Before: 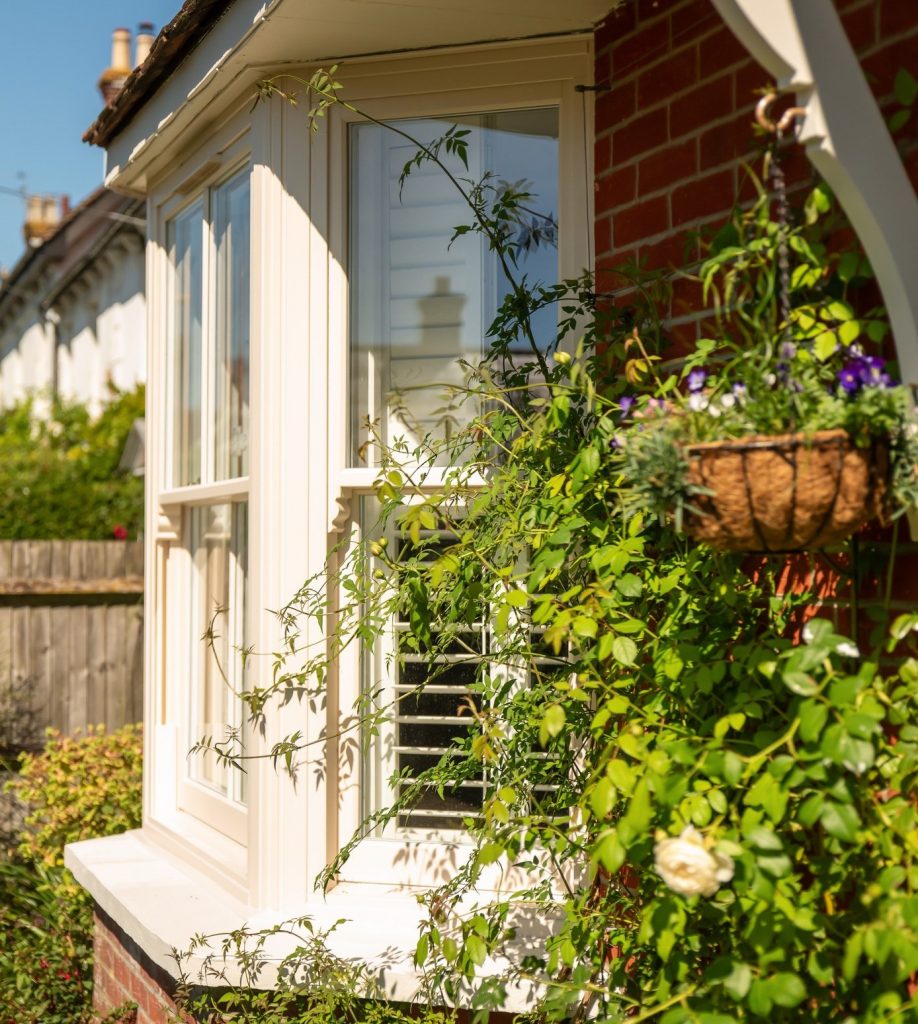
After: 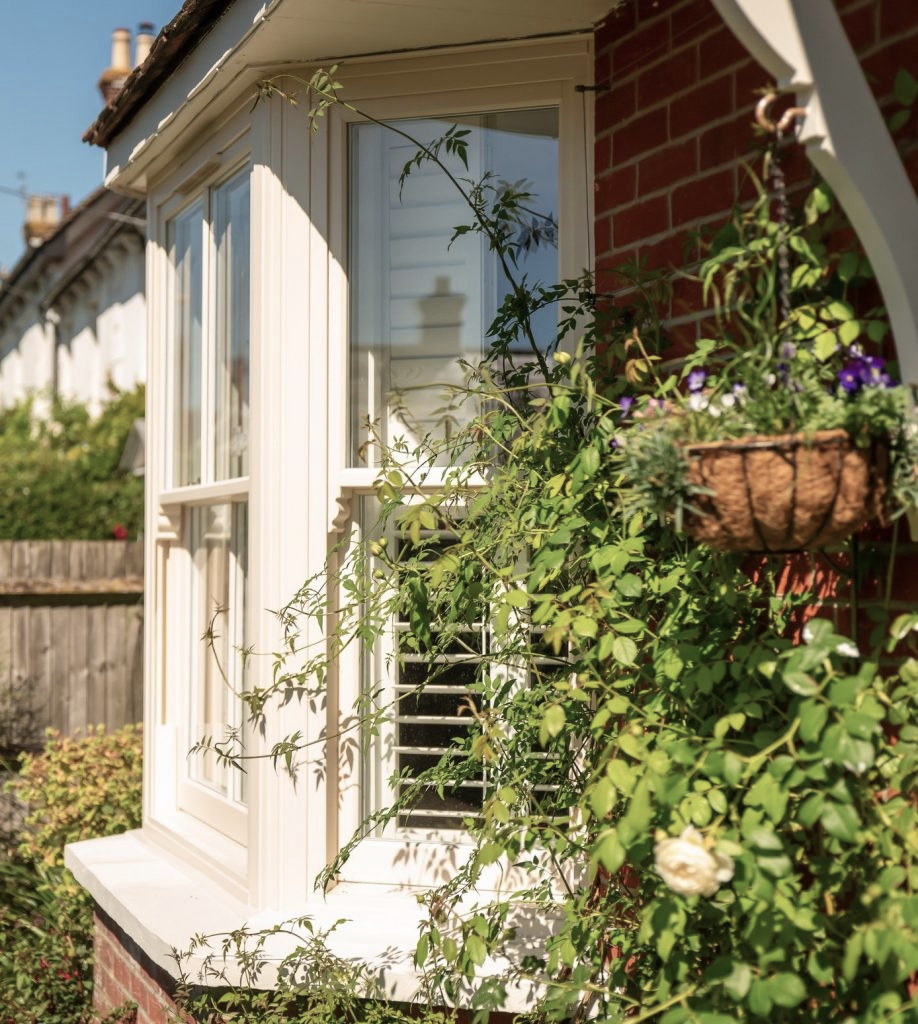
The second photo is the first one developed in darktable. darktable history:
exposure: compensate highlight preservation false
color balance: input saturation 80.07%
